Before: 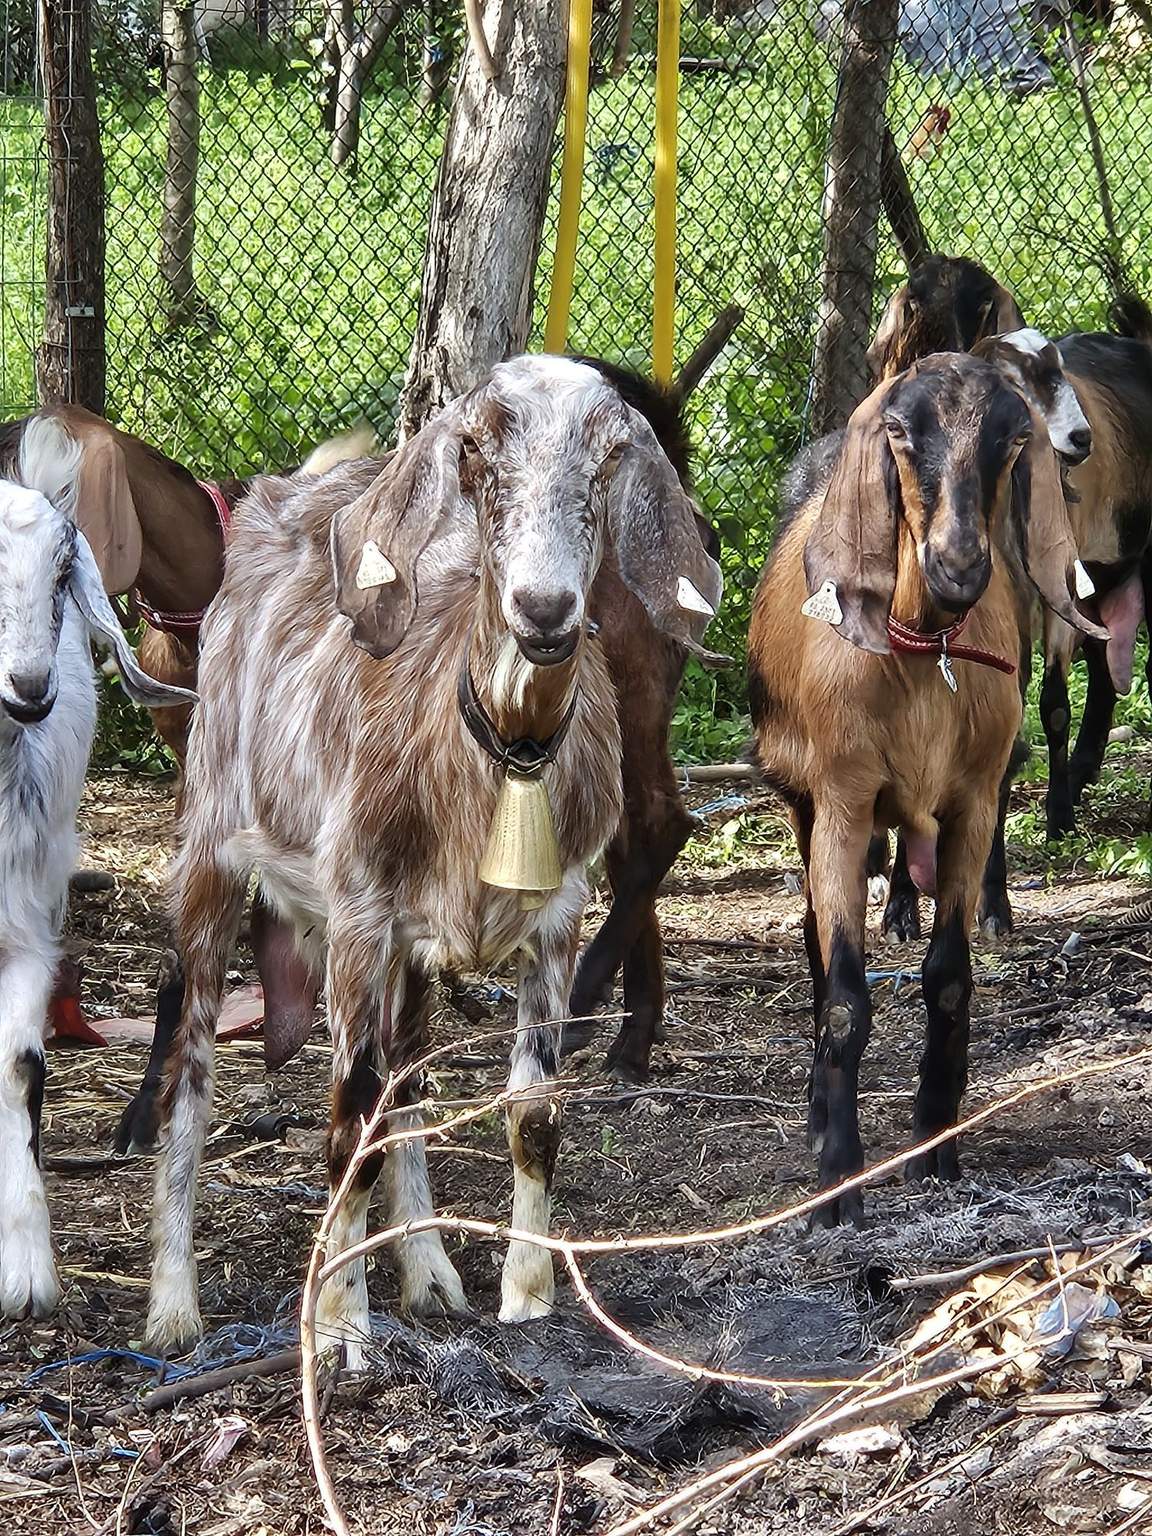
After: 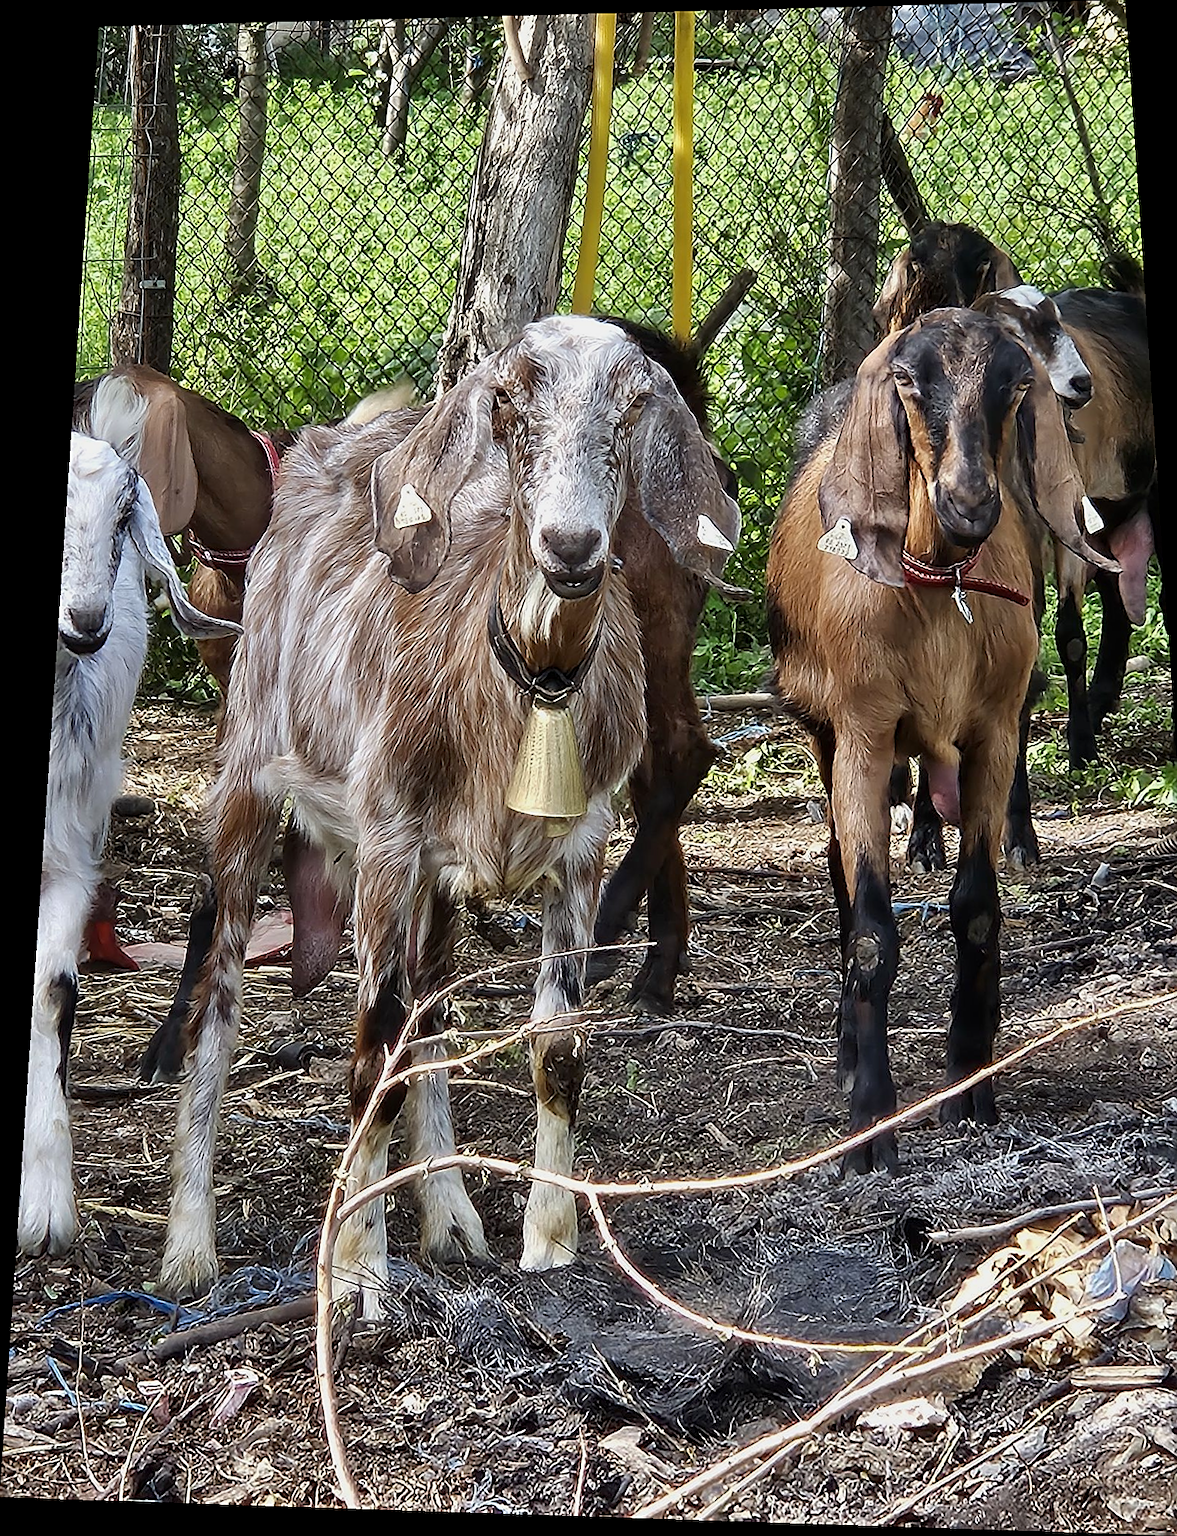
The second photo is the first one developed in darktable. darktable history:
sharpen: on, module defaults
crop: right 4.126%, bottom 0.031%
rotate and perspective: rotation 0.128°, lens shift (vertical) -0.181, lens shift (horizontal) -0.044, shear 0.001, automatic cropping off
exposure: black level correction 0.001, exposure -0.2 EV, compensate highlight preservation false
